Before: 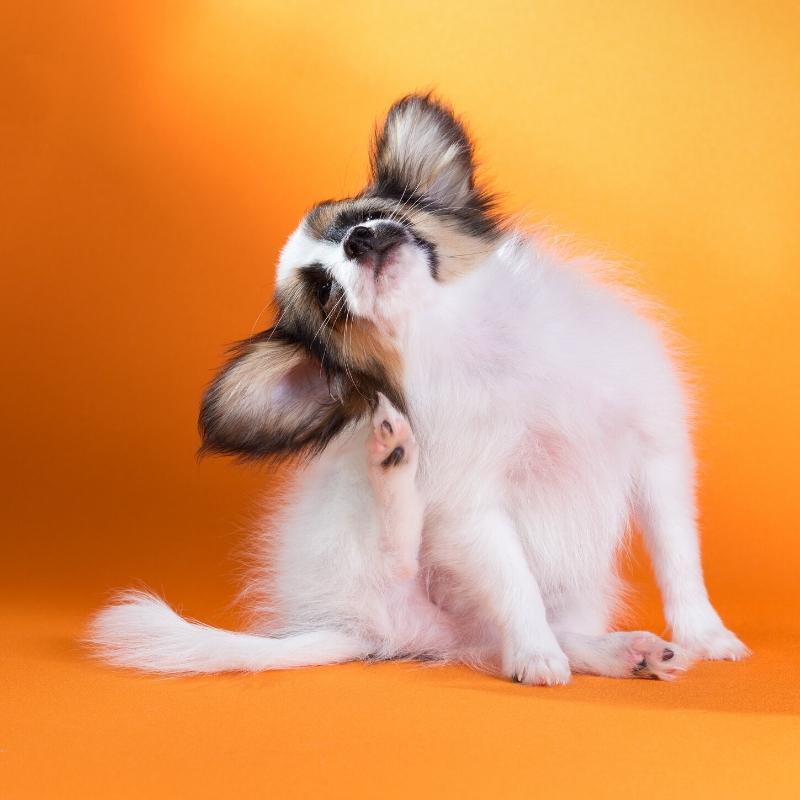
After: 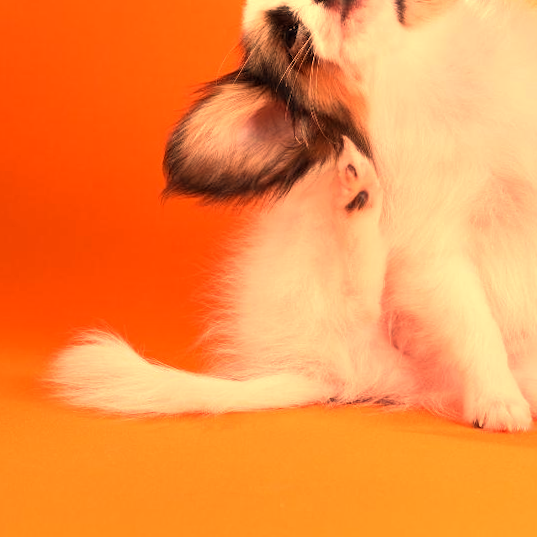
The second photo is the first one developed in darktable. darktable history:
crop and rotate: angle -0.82°, left 3.85%, top 31.828%, right 27.992%
white balance: red 1.467, blue 0.684
